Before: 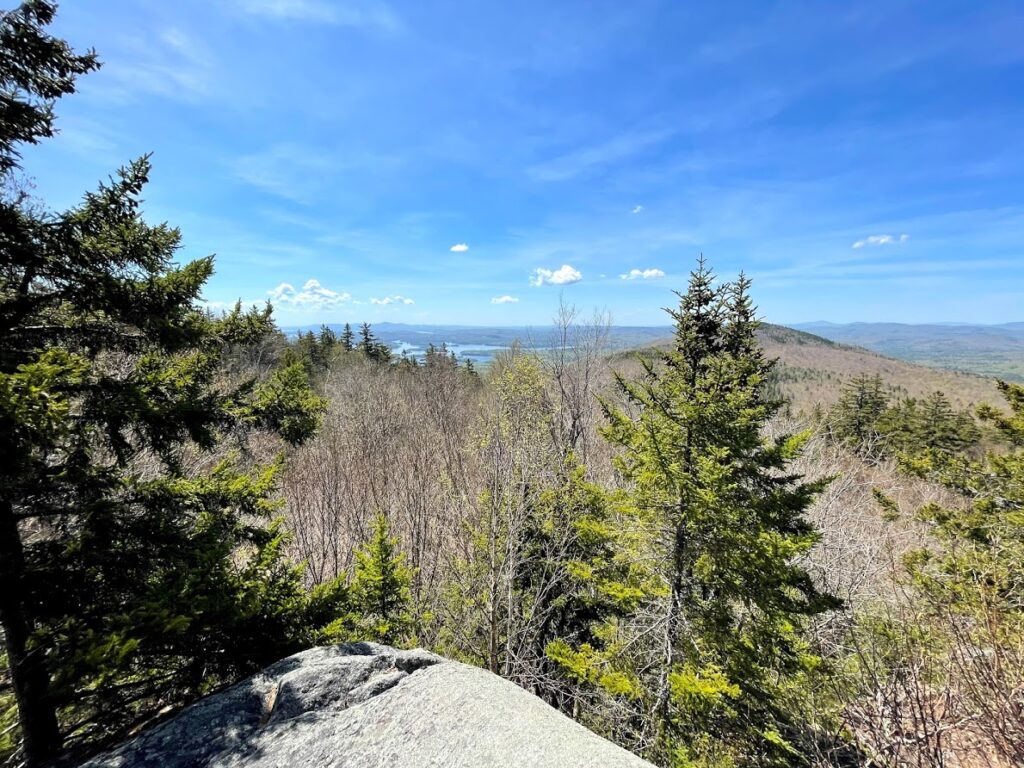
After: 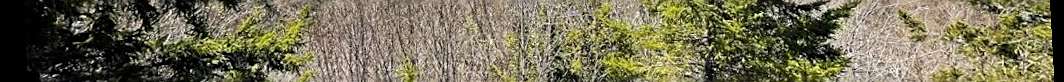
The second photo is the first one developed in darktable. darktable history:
sharpen: on, module defaults
crop and rotate: top 59.084%, bottom 30.916%
rotate and perspective: rotation -3.18°, automatic cropping off
